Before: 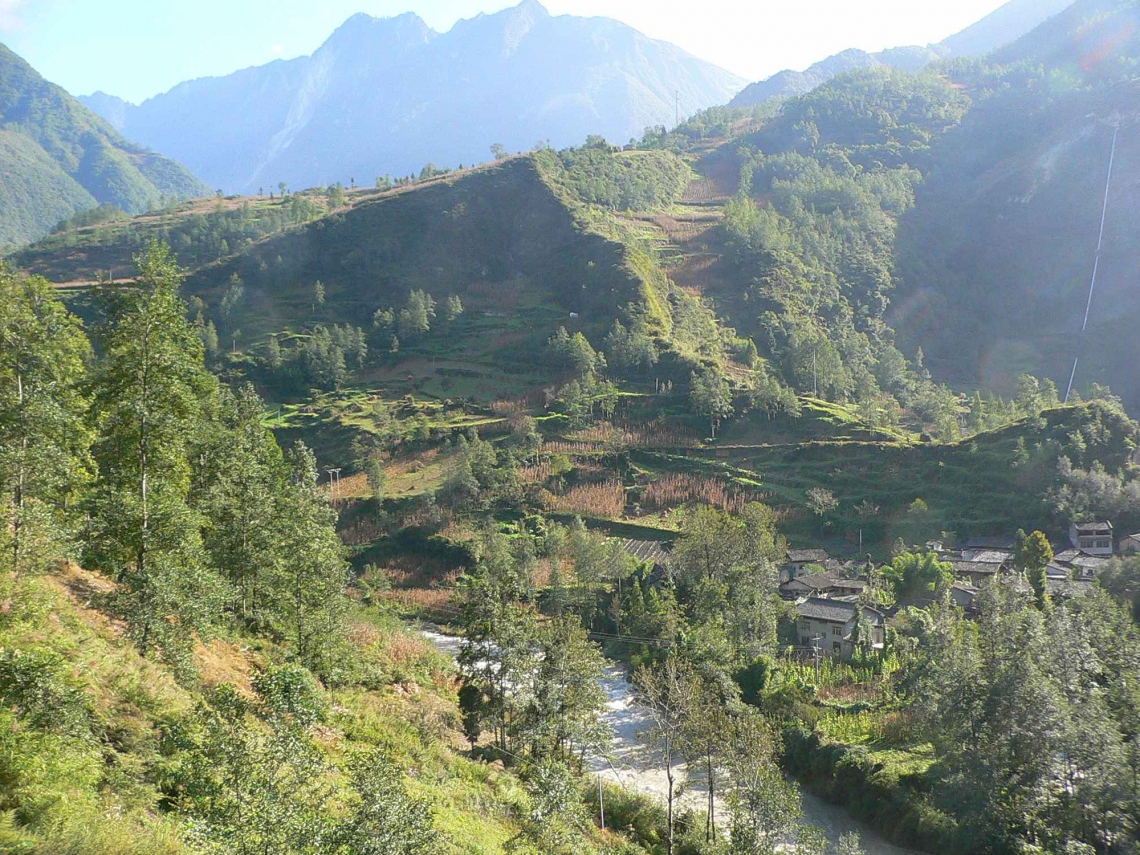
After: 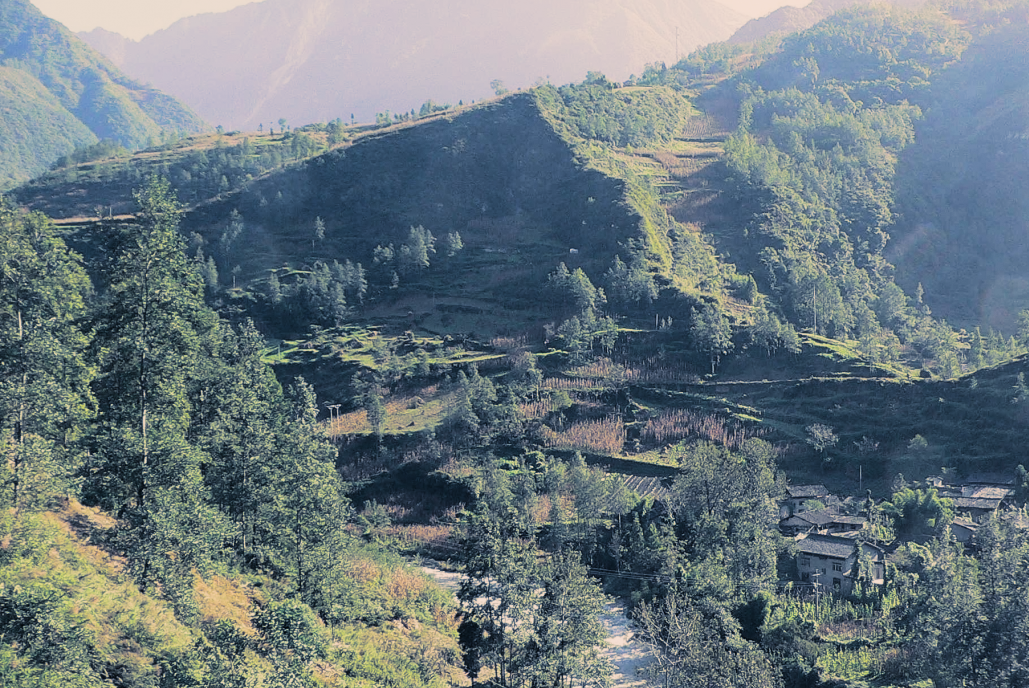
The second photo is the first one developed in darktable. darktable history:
crop: top 7.49%, right 9.717%, bottom 11.943%
filmic rgb: black relative exposure -7.5 EV, white relative exposure 5 EV, hardness 3.31, contrast 1.3, contrast in shadows safe
split-toning: shadows › hue 226.8°, shadows › saturation 0.56, highlights › hue 28.8°, balance -40, compress 0%
